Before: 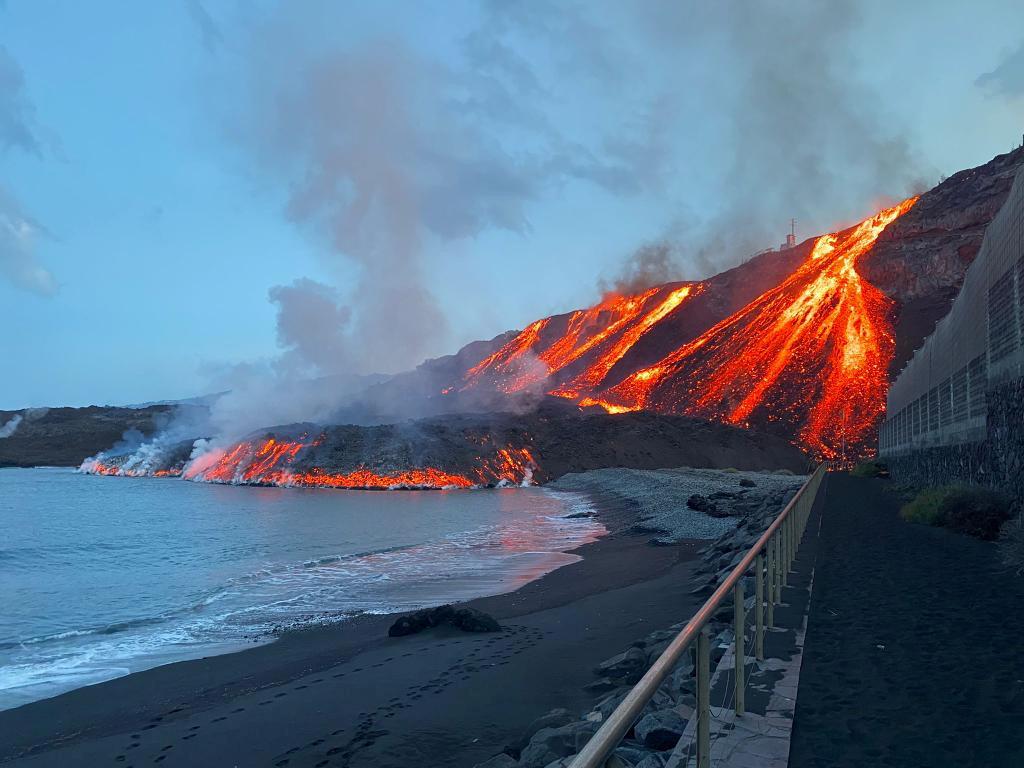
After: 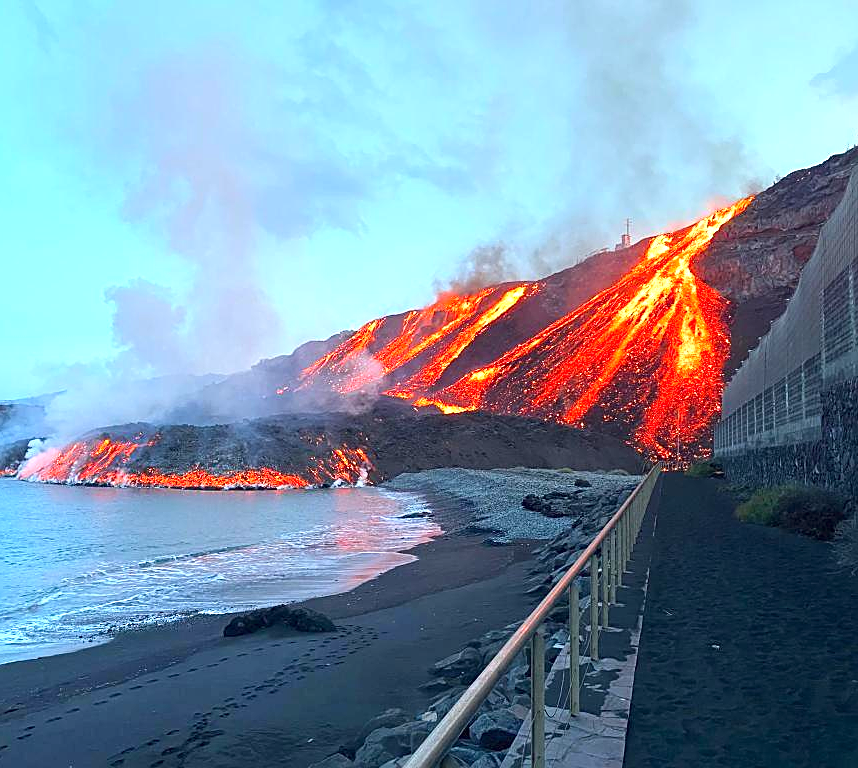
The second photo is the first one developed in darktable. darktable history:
exposure: black level correction 0, exposure 0.95 EV, compensate exposure bias true, compensate highlight preservation false
crop: left 16.145%
contrast brightness saturation: contrast 0.1, brightness 0.03, saturation 0.09
sharpen: on, module defaults
